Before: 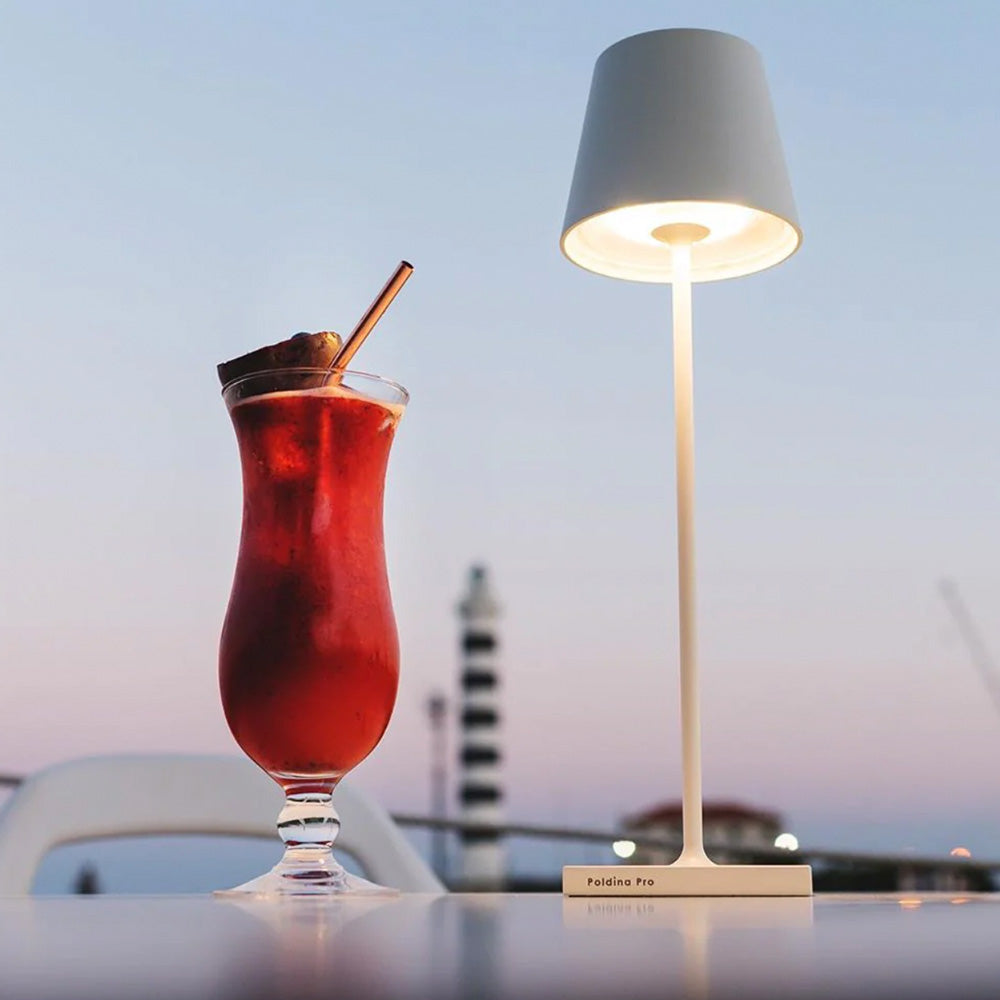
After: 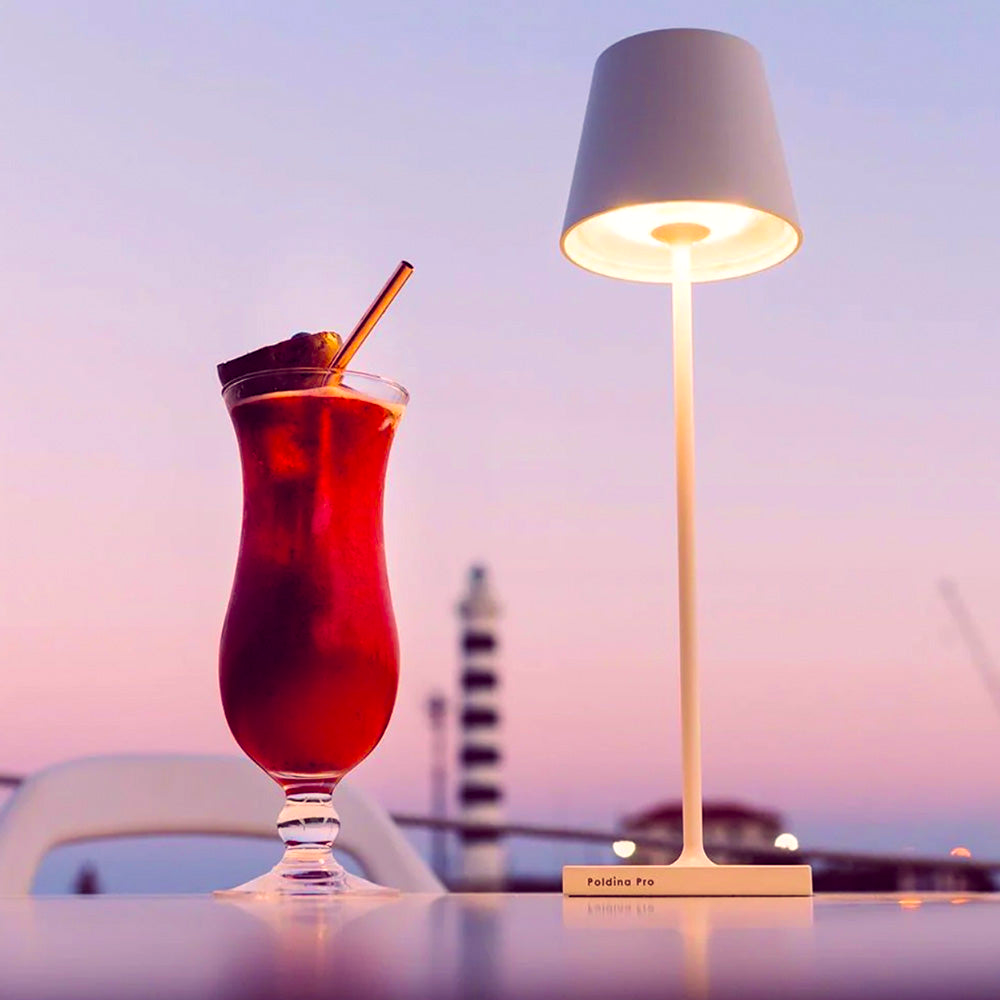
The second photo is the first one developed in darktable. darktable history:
velvia: on, module defaults
color balance rgb: shadows lift › chroma 6.43%, shadows lift › hue 305.74°, highlights gain › chroma 2.43%, highlights gain › hue 35.74°, global offset › chroma 0.28%, global offset › hue 320.29°, linear chroma grading › global chroma 5.5%, perceptual saturation grading › global saturation 30%, contrast 5.15%
